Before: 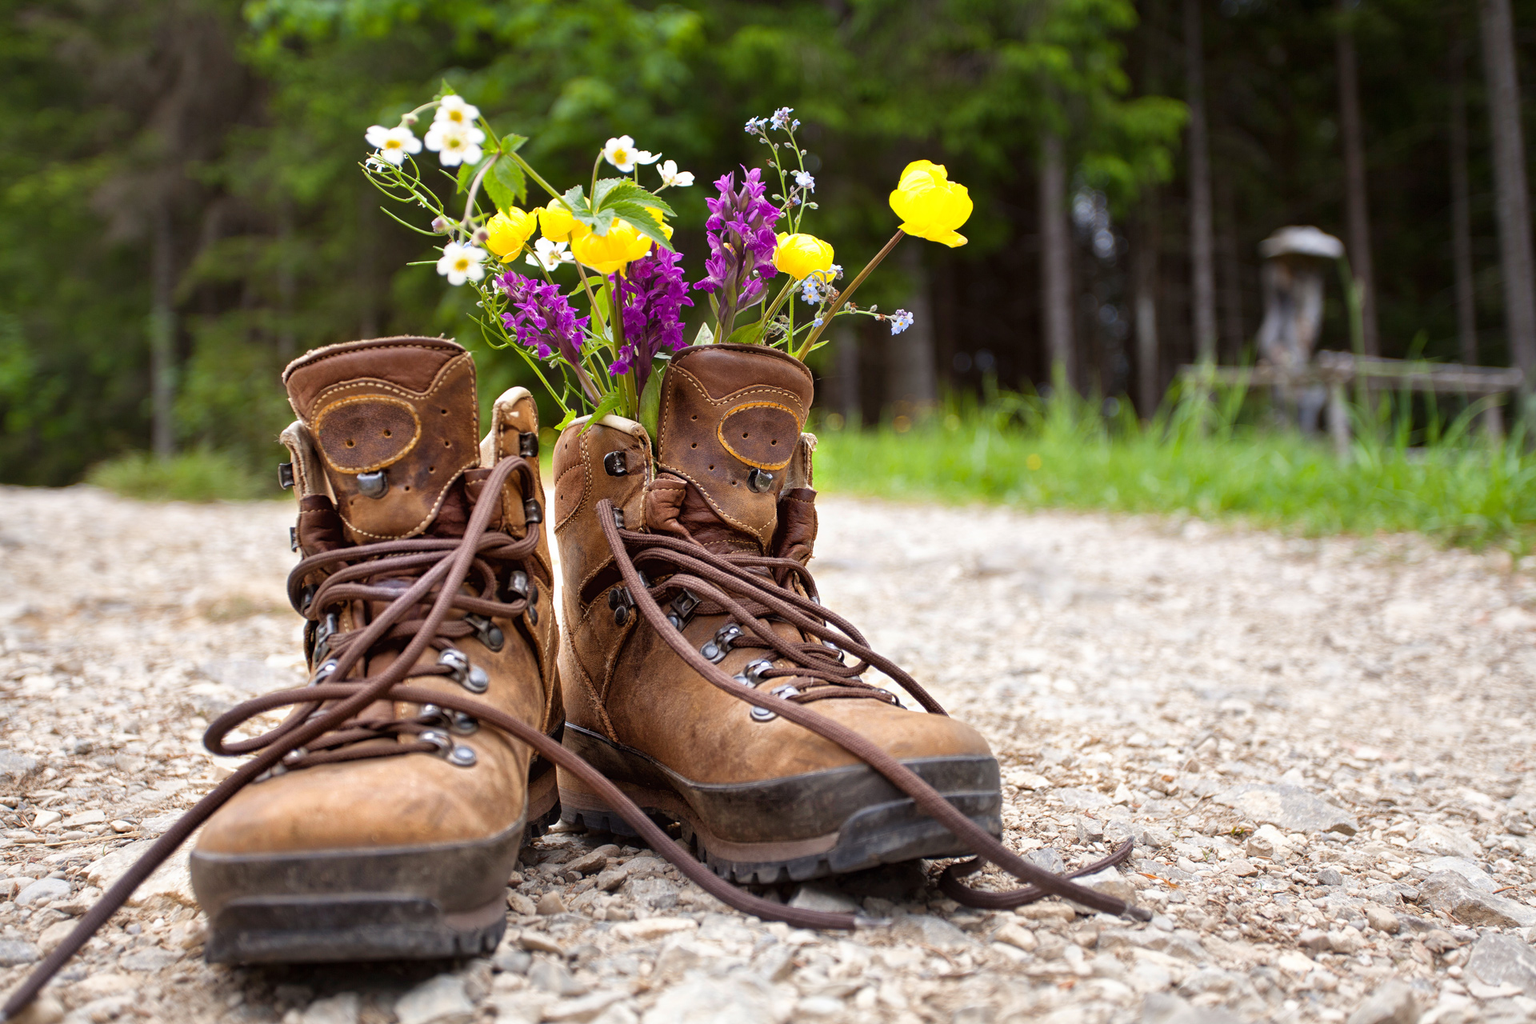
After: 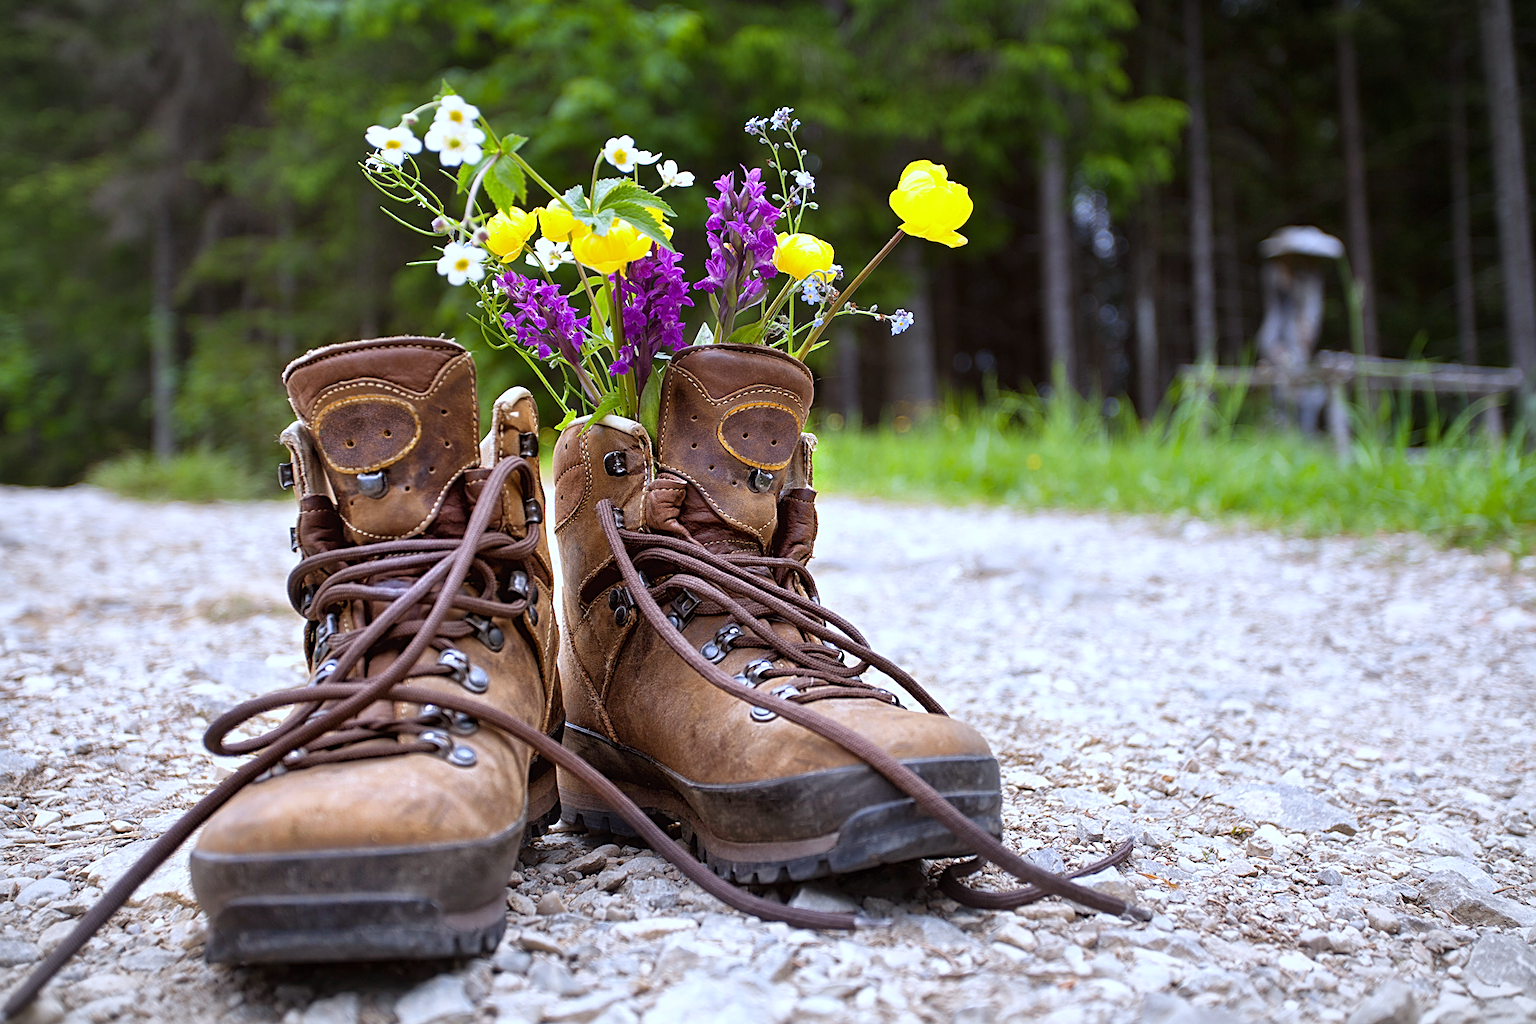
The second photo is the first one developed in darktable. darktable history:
sharpen: on, module defaults
white balance: red 0.948, green 1.02, blue 1.176
vignetting: fall-off start 100%, brightness -0.282, width/height ratio 1.31
